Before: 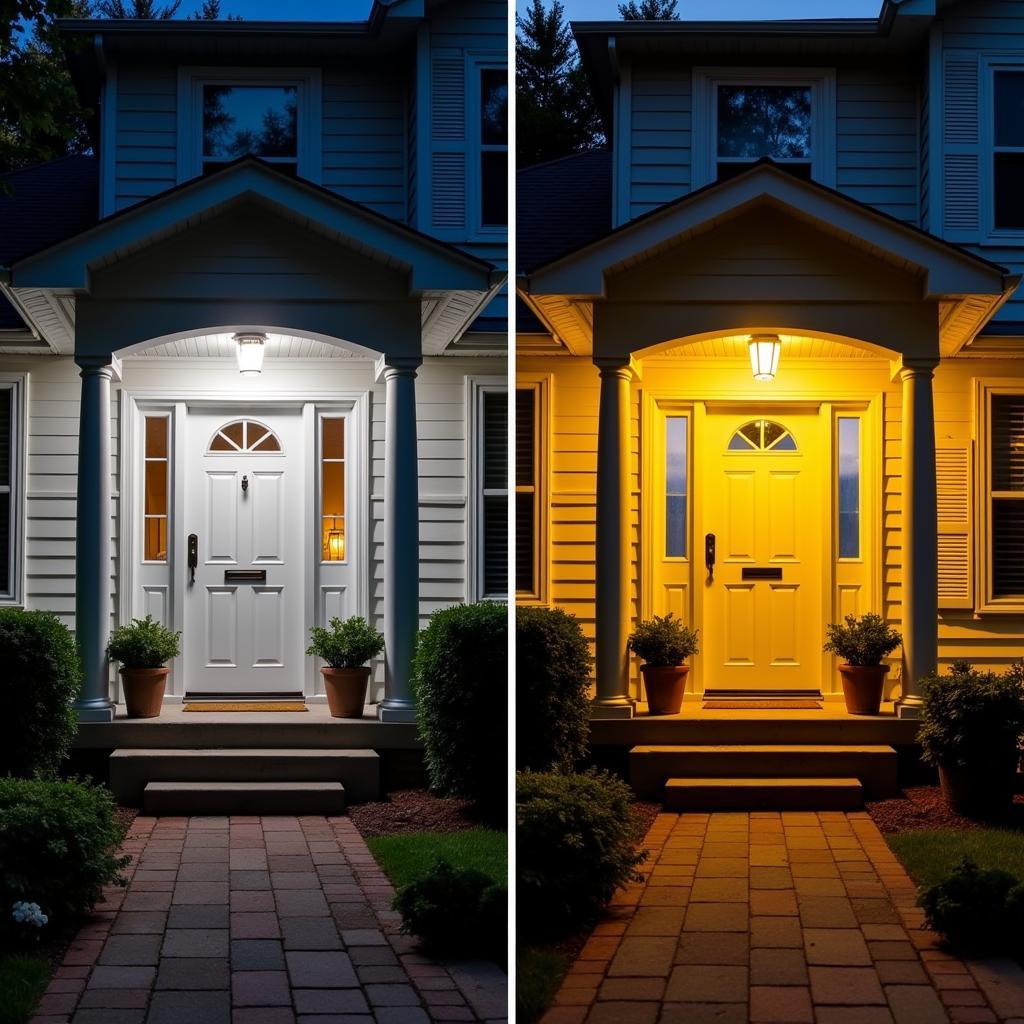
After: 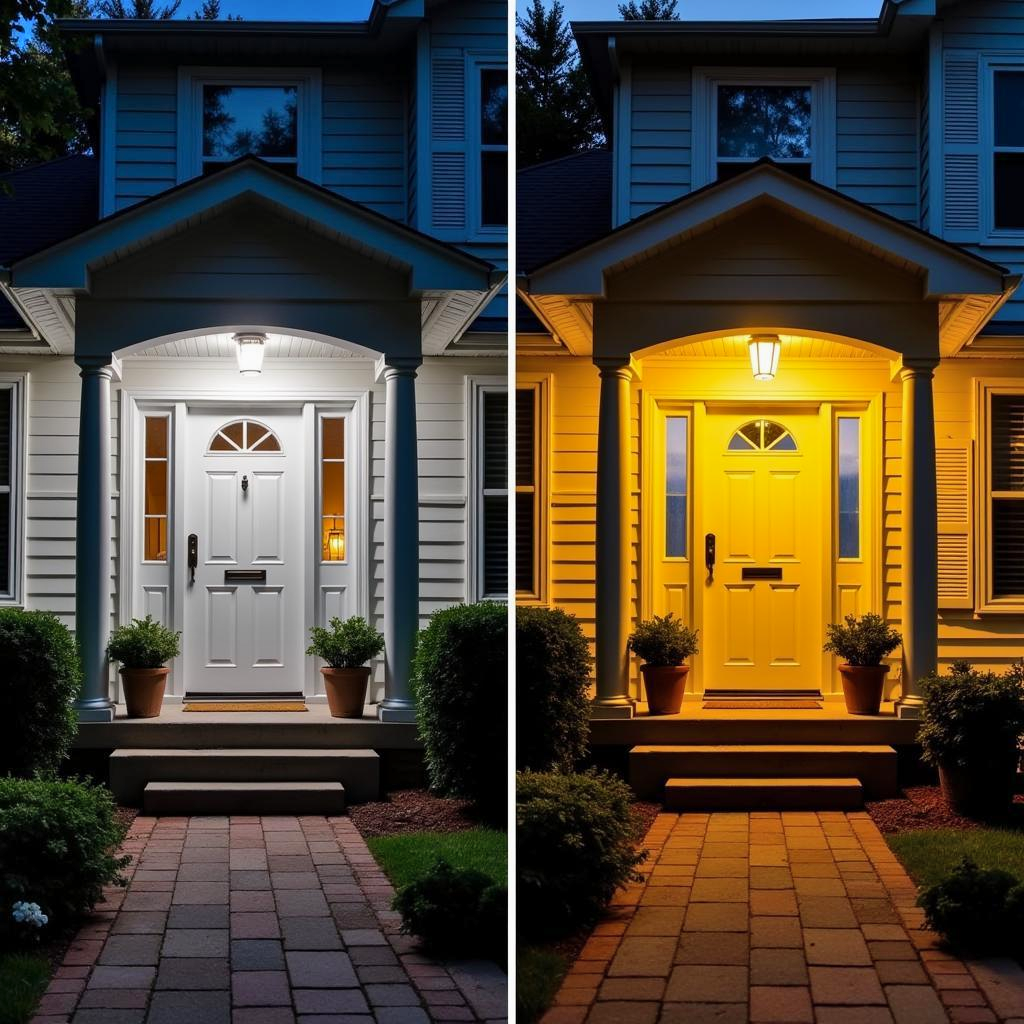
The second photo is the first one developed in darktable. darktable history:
shadows and highlights: shadows 43.39, white point adjustment -1.46, soften with gaussian
